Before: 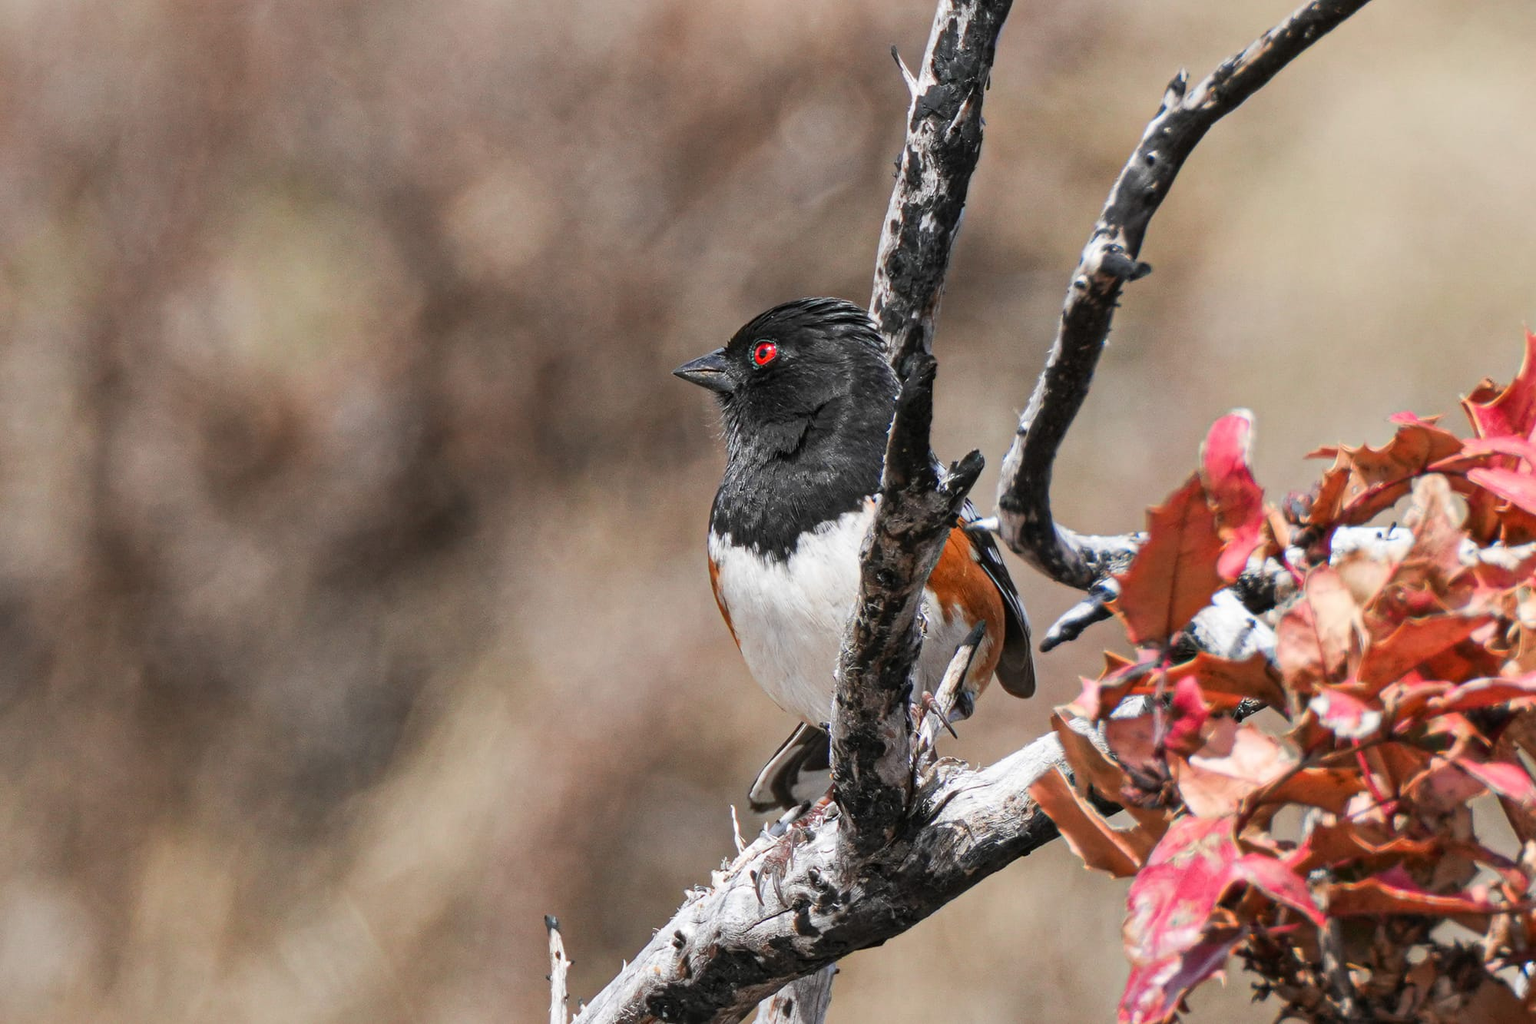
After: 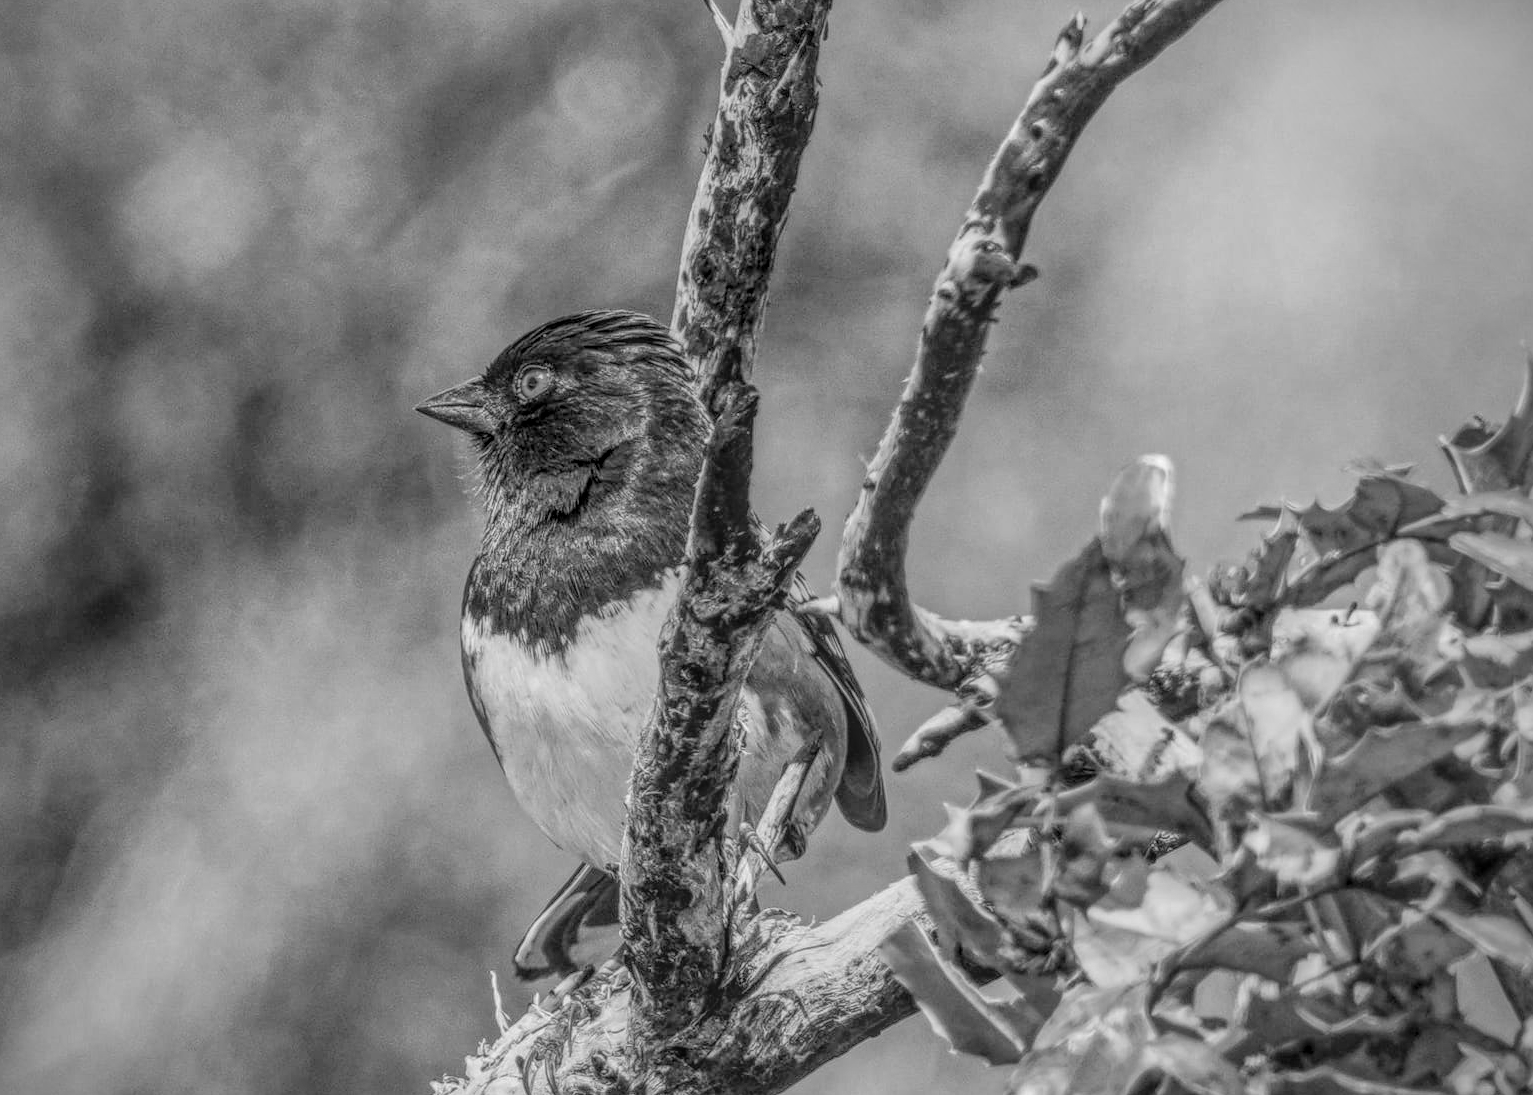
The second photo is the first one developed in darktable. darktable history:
vignetting: saturation 0, unbound false
filmic rgb: middle gray luminance 18.42%, black relative exposure -10.5 EV, white relative exposure 3.4 EV, threshold 6 EV, target black luminance 0%, hardness 6.03, latitude 99%, contrast 0.847, shadows ↔ highlights balance 0.505%, add noise in highlights 0, preserve chrominance max RGB, color science v3 (2019), use custom middle-gray values true, iterations of high-quality reconstruction 0, contrast in highlights soft, enable highlight reconstruction true
monochrome: on, module defaults
local contrast: highlights 0%, shadows 0%, detail 200%, midtone range 0.25
crop: left 23.095%, top 5.827%, bottom 11.854%
shadows and highlights: radius 110.86, shadows 51.09, white point adjustment 9.16, highlights -4.17, highlights color adjustment 32.2%, soften with gaussian
